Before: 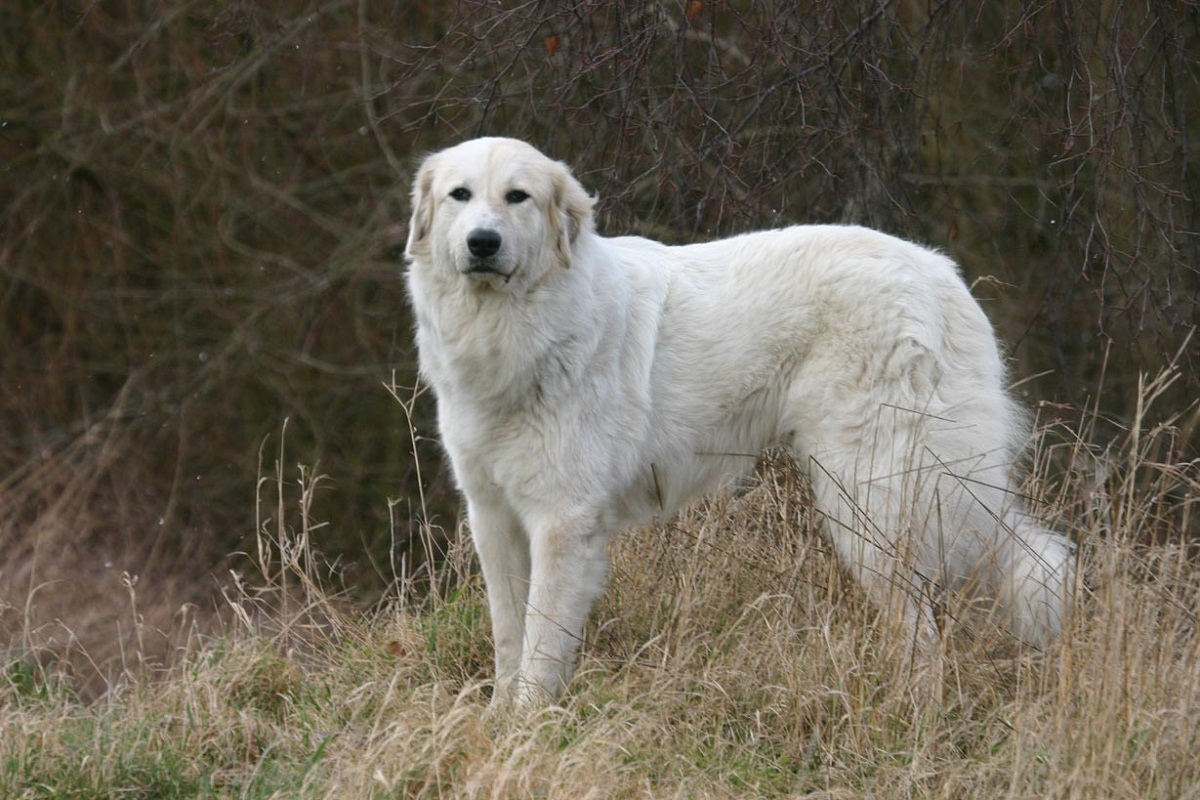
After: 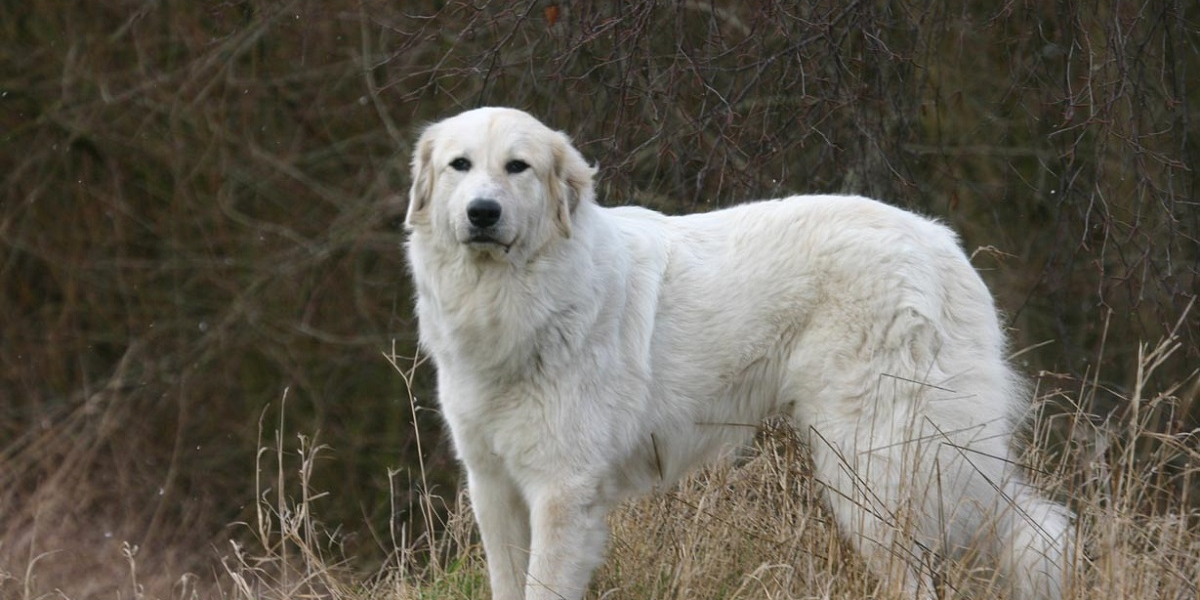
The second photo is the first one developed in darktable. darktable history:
crop: top 3.857%, bottom 21.132%
white balance: emerald 1
